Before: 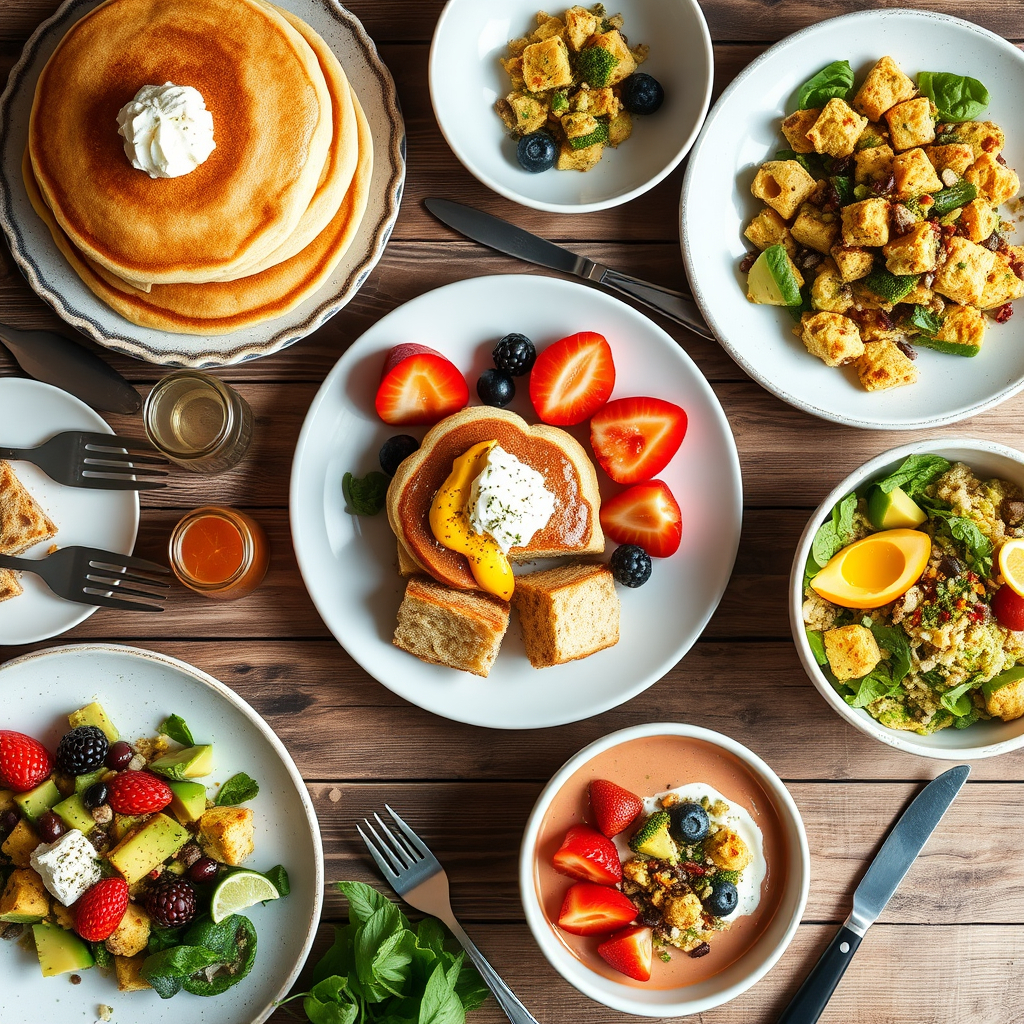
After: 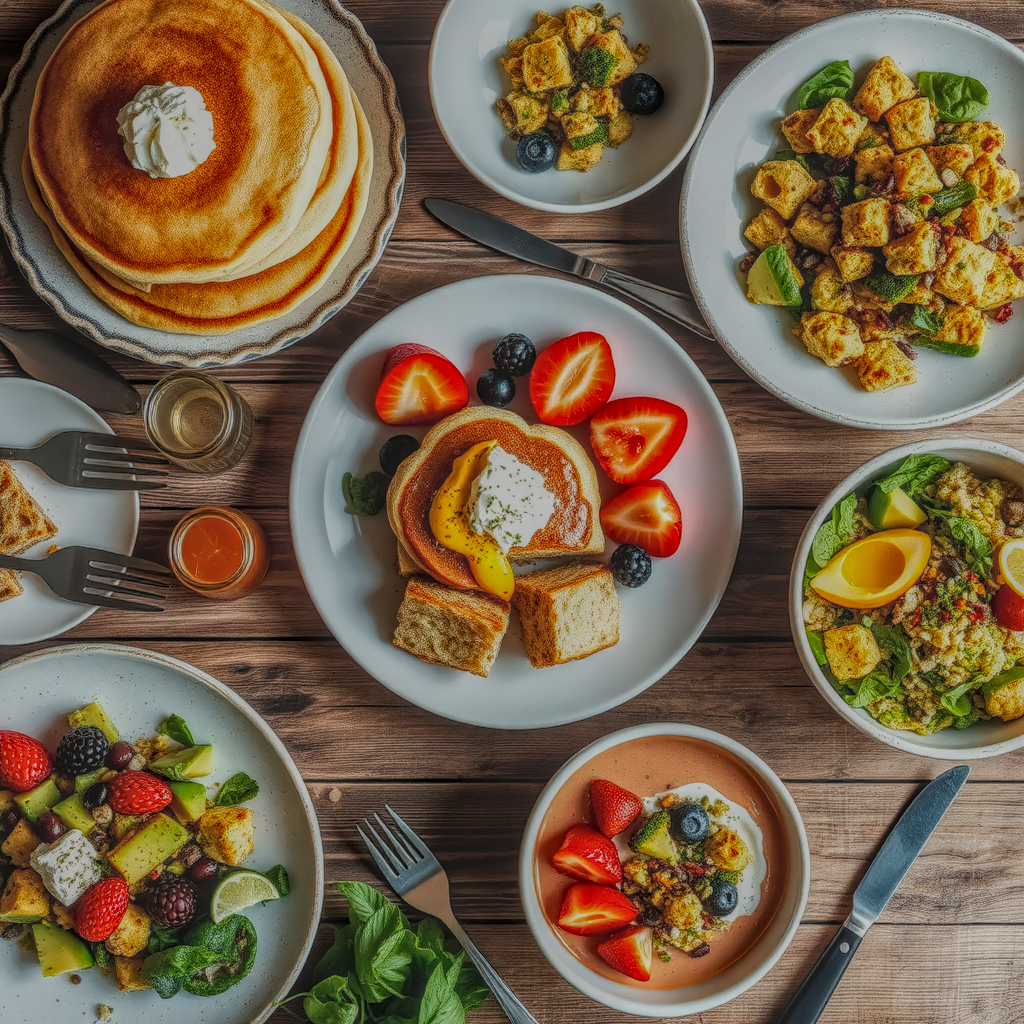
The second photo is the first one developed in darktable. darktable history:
exposure: exposure -0.56 EV, compensate highlight preservation false
local contrast: highlights 20%, shadows 23%, detail 201%, midtone range 0.2
